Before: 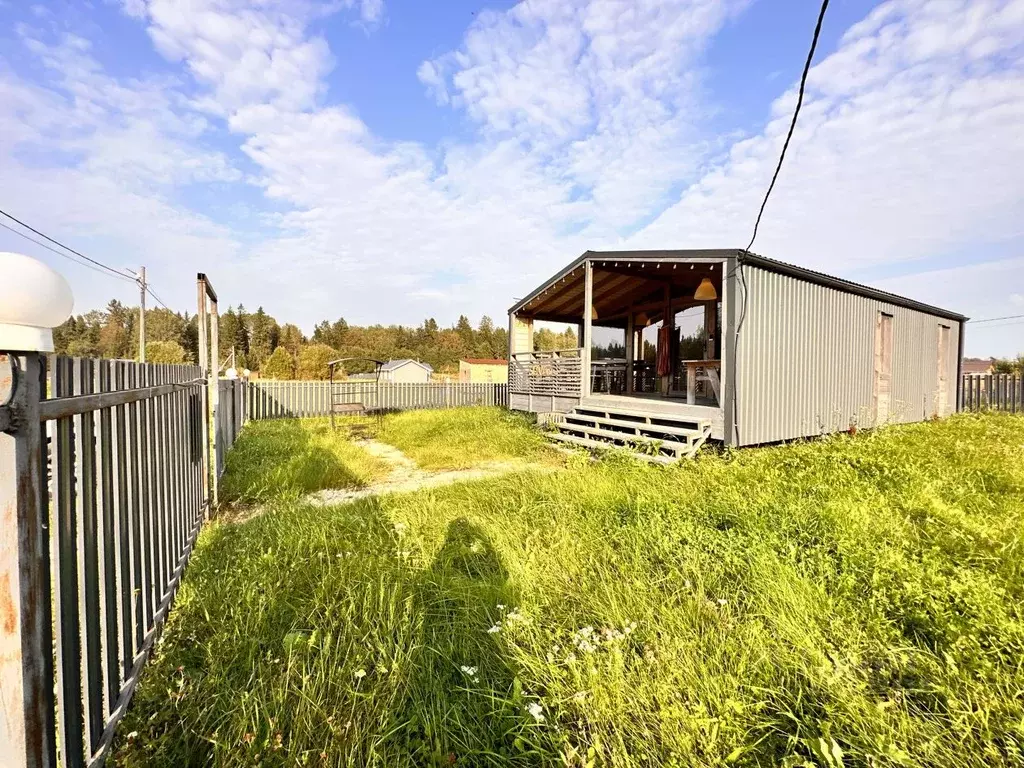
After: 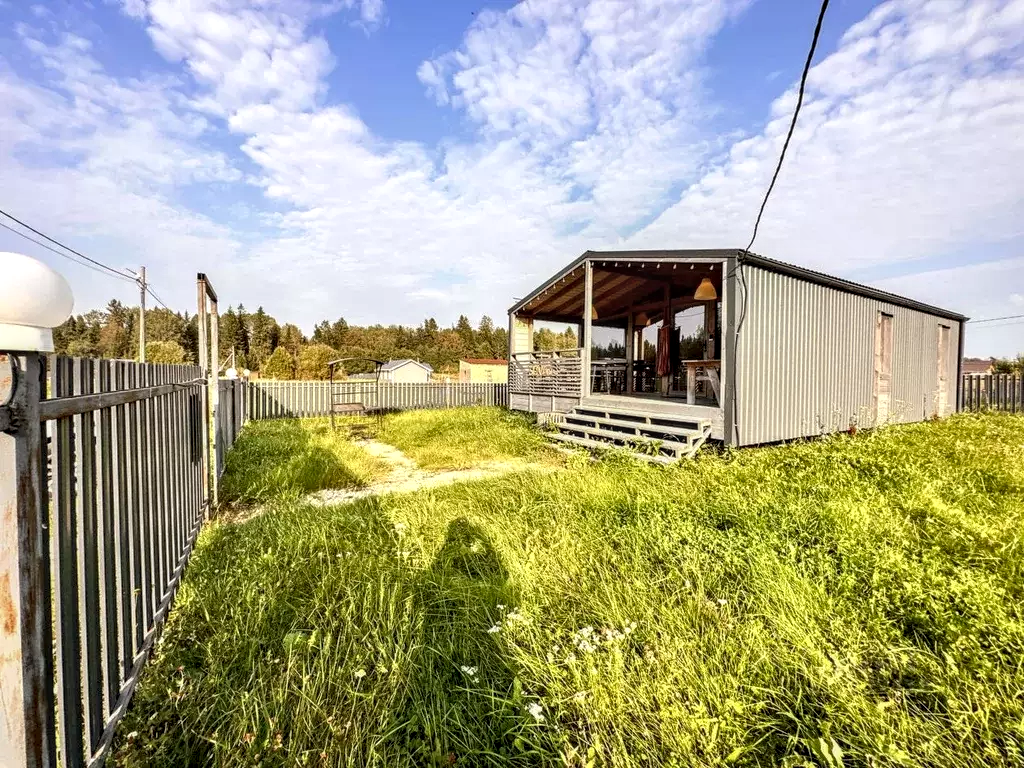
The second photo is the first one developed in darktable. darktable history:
local contrast: highlights 27%, detail 150%
